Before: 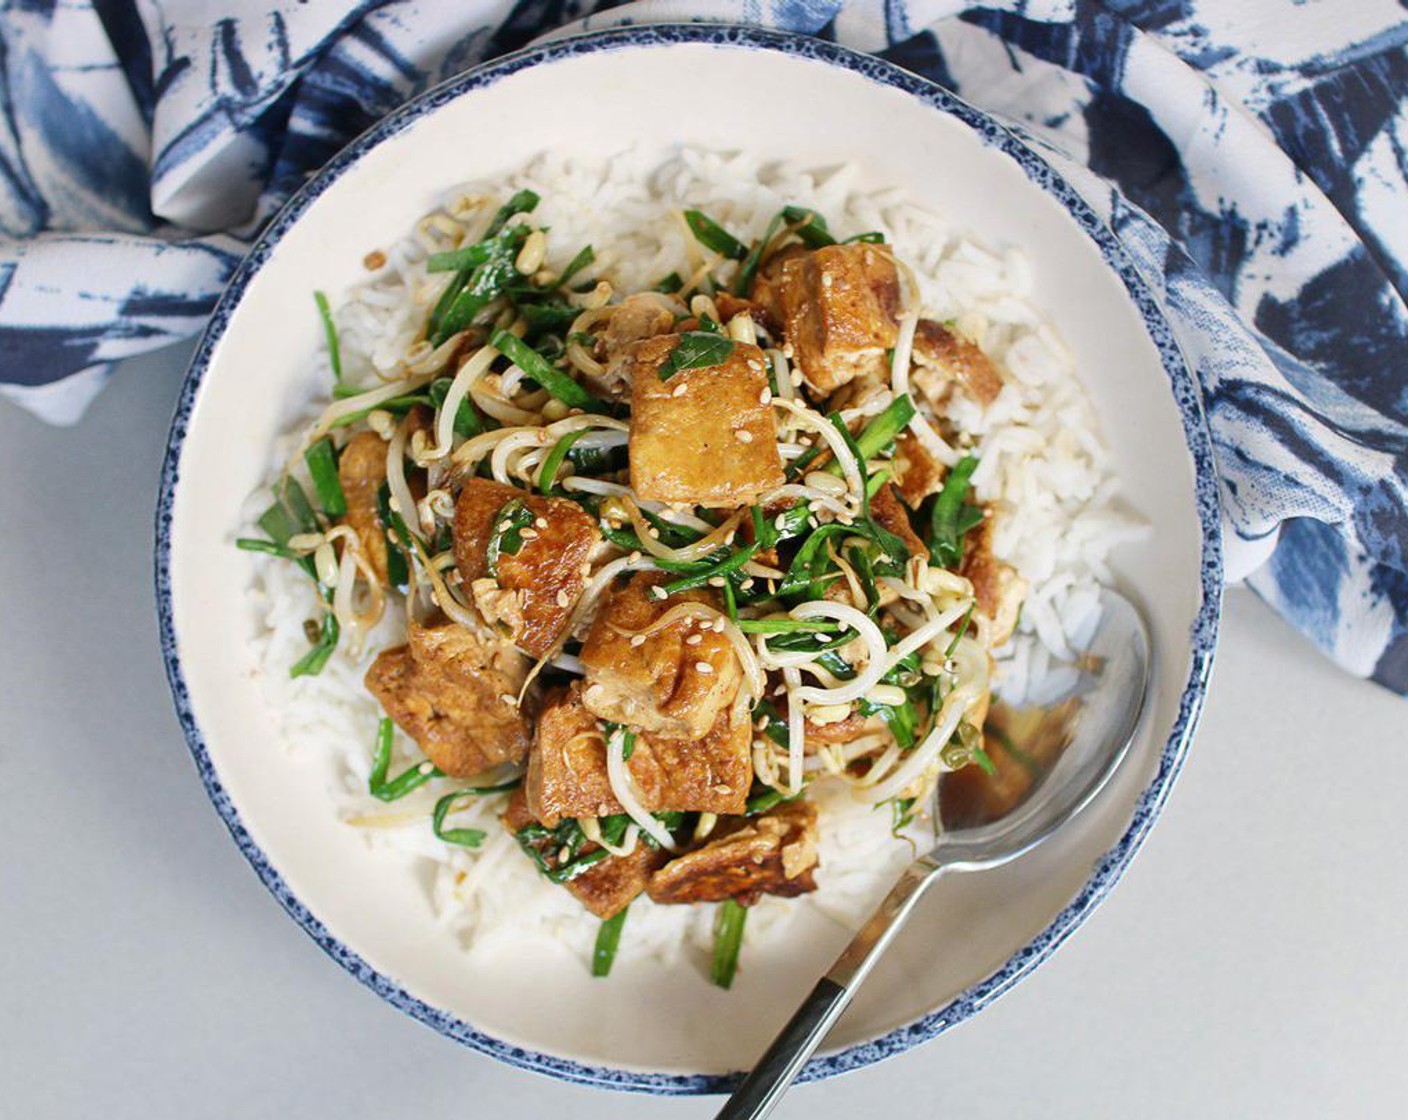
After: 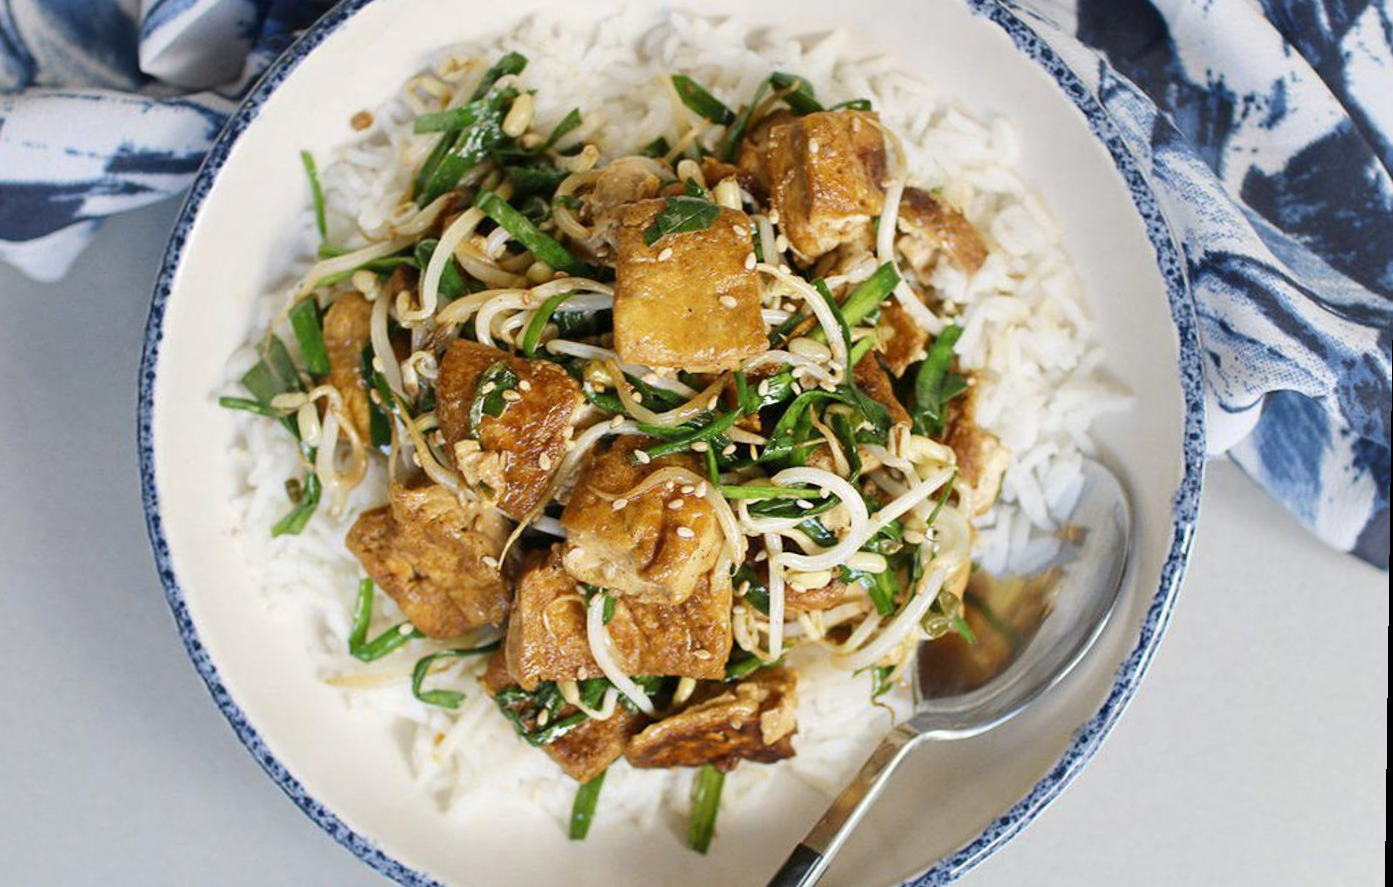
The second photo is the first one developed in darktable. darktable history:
crop and rotate: left 1.814%, top 12.818%, right 0.25%, bottom 9.225%
rotate and perspective: rotation 0.8°, automatic cropping off
color contrast: green-magenta contrast 0.81
